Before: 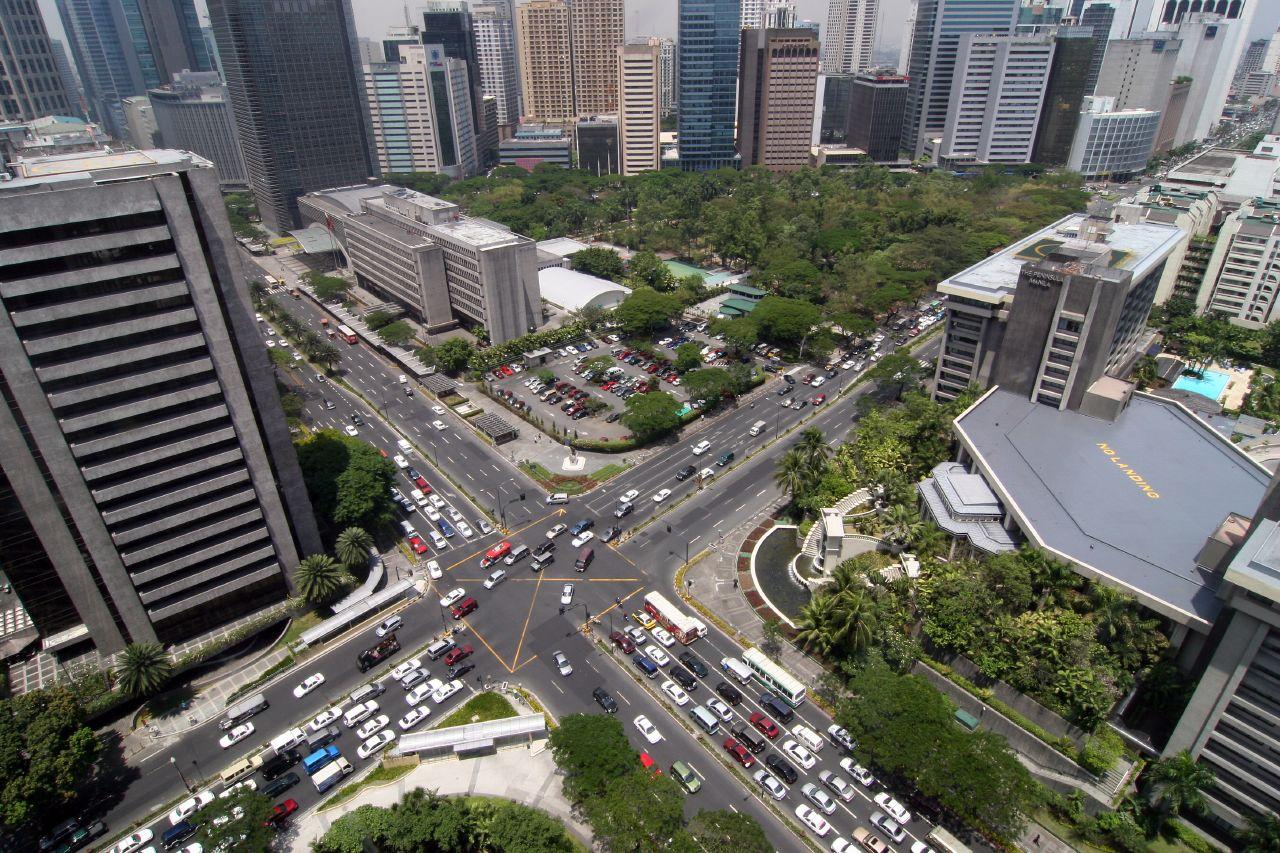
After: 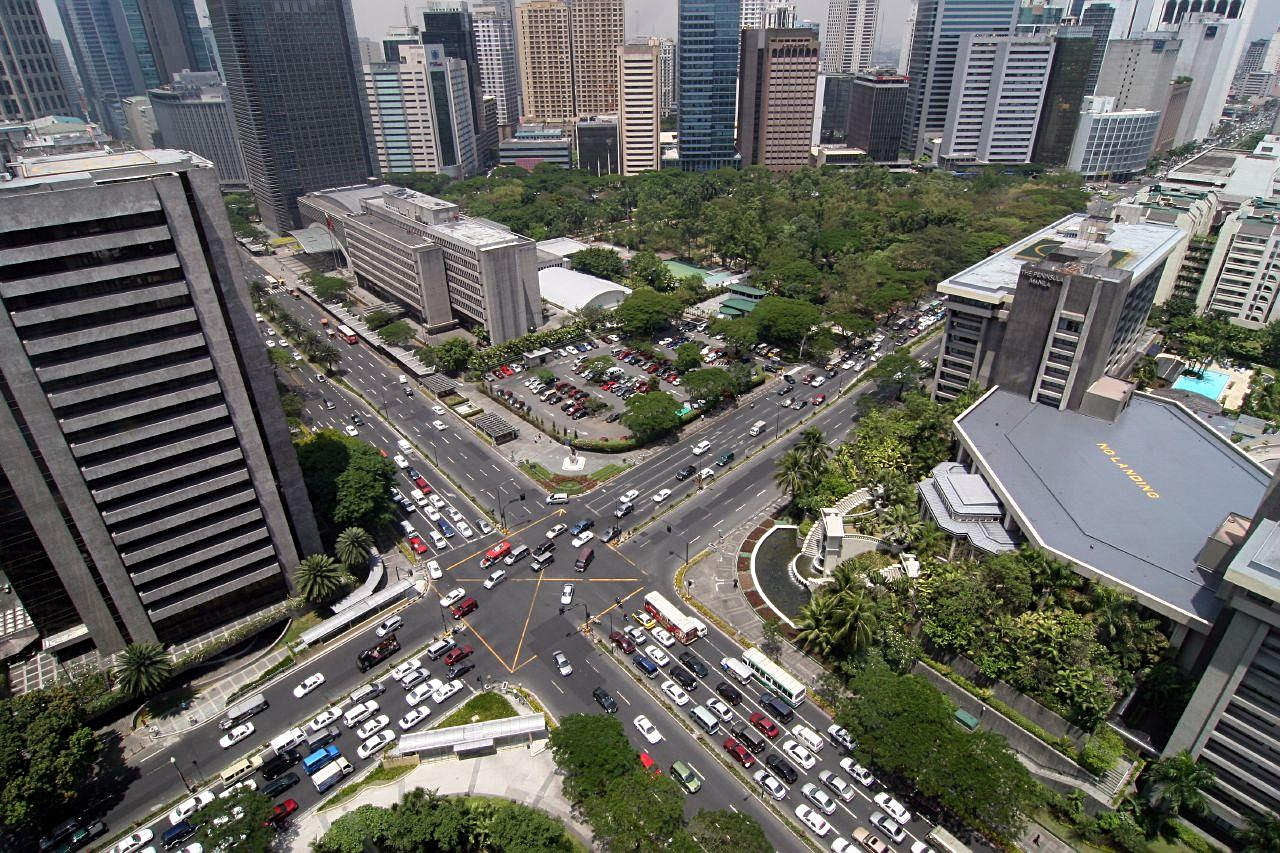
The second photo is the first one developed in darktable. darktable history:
sharpen: radius 2.137, amount 0.381, threshold 0.065
